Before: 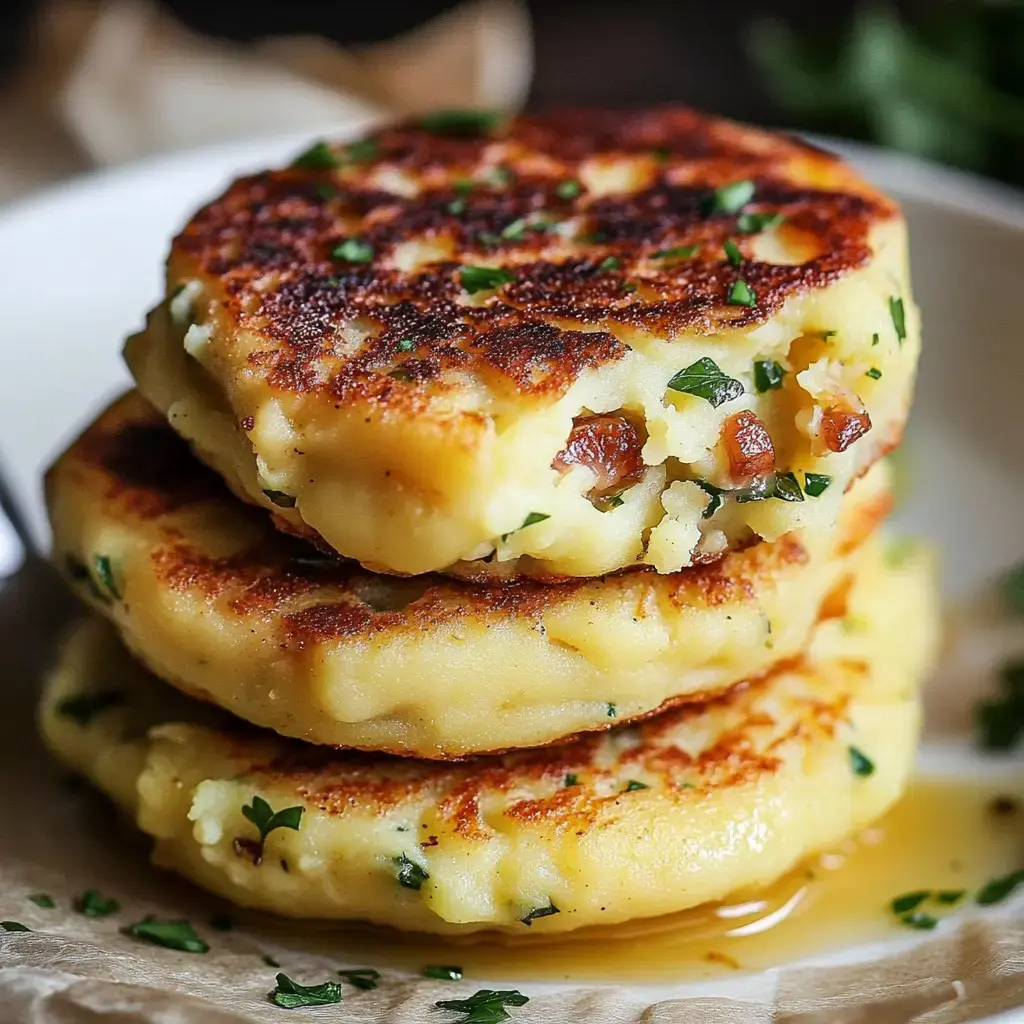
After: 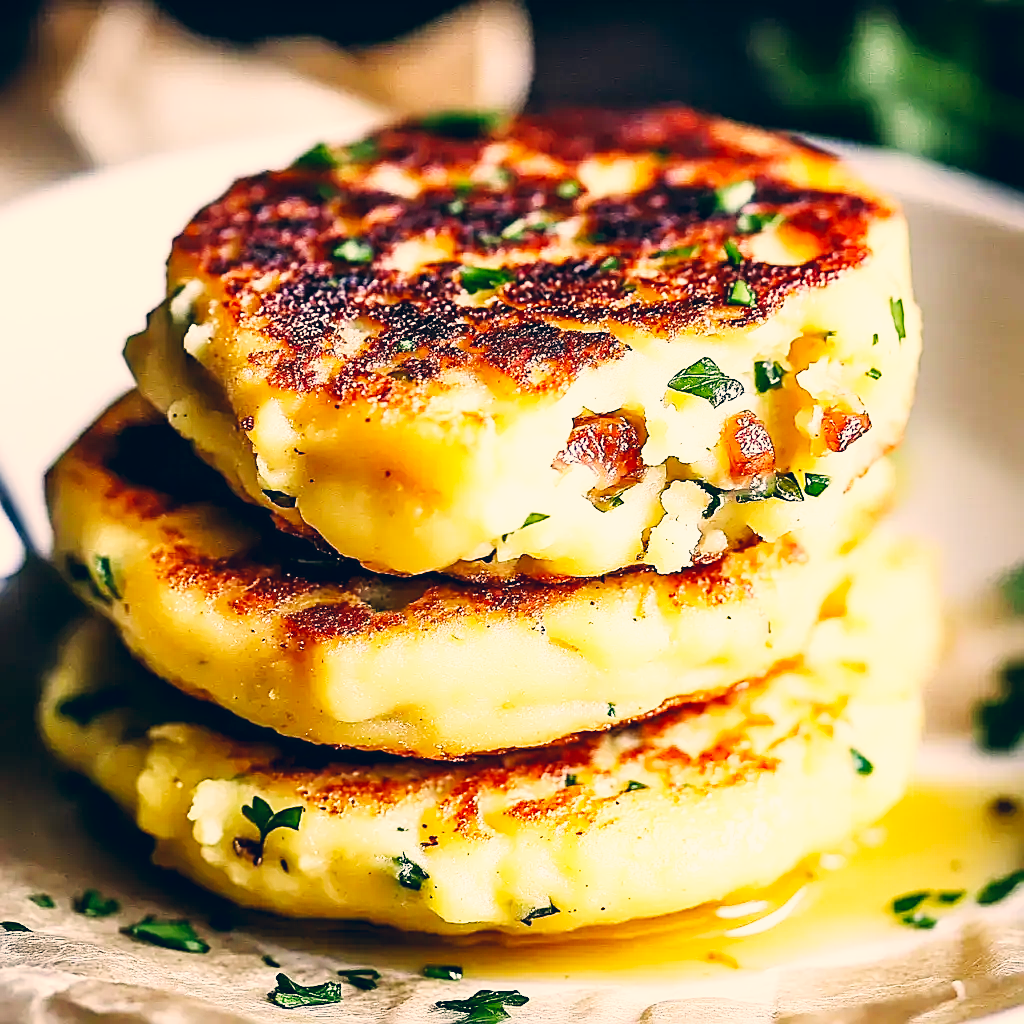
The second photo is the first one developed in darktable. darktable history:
sharpen: amount 0.597
base curve: curves: ch0 [(0, 0.003) (0.001, 0.002) (0.006, 0.004) (0.02, 0.022) (0.048, 0.086) (0.094, 0.234) (0.162, 0.431) (0.258, 0.629) (0.385, 0.8) (0.548, 0.918) (0.751, 0.988) (1, 1)], preserve colors none
color correction: highlights a* 10.36, highlights b* 14.38, shadows a* -9.57, shadows b* -15
